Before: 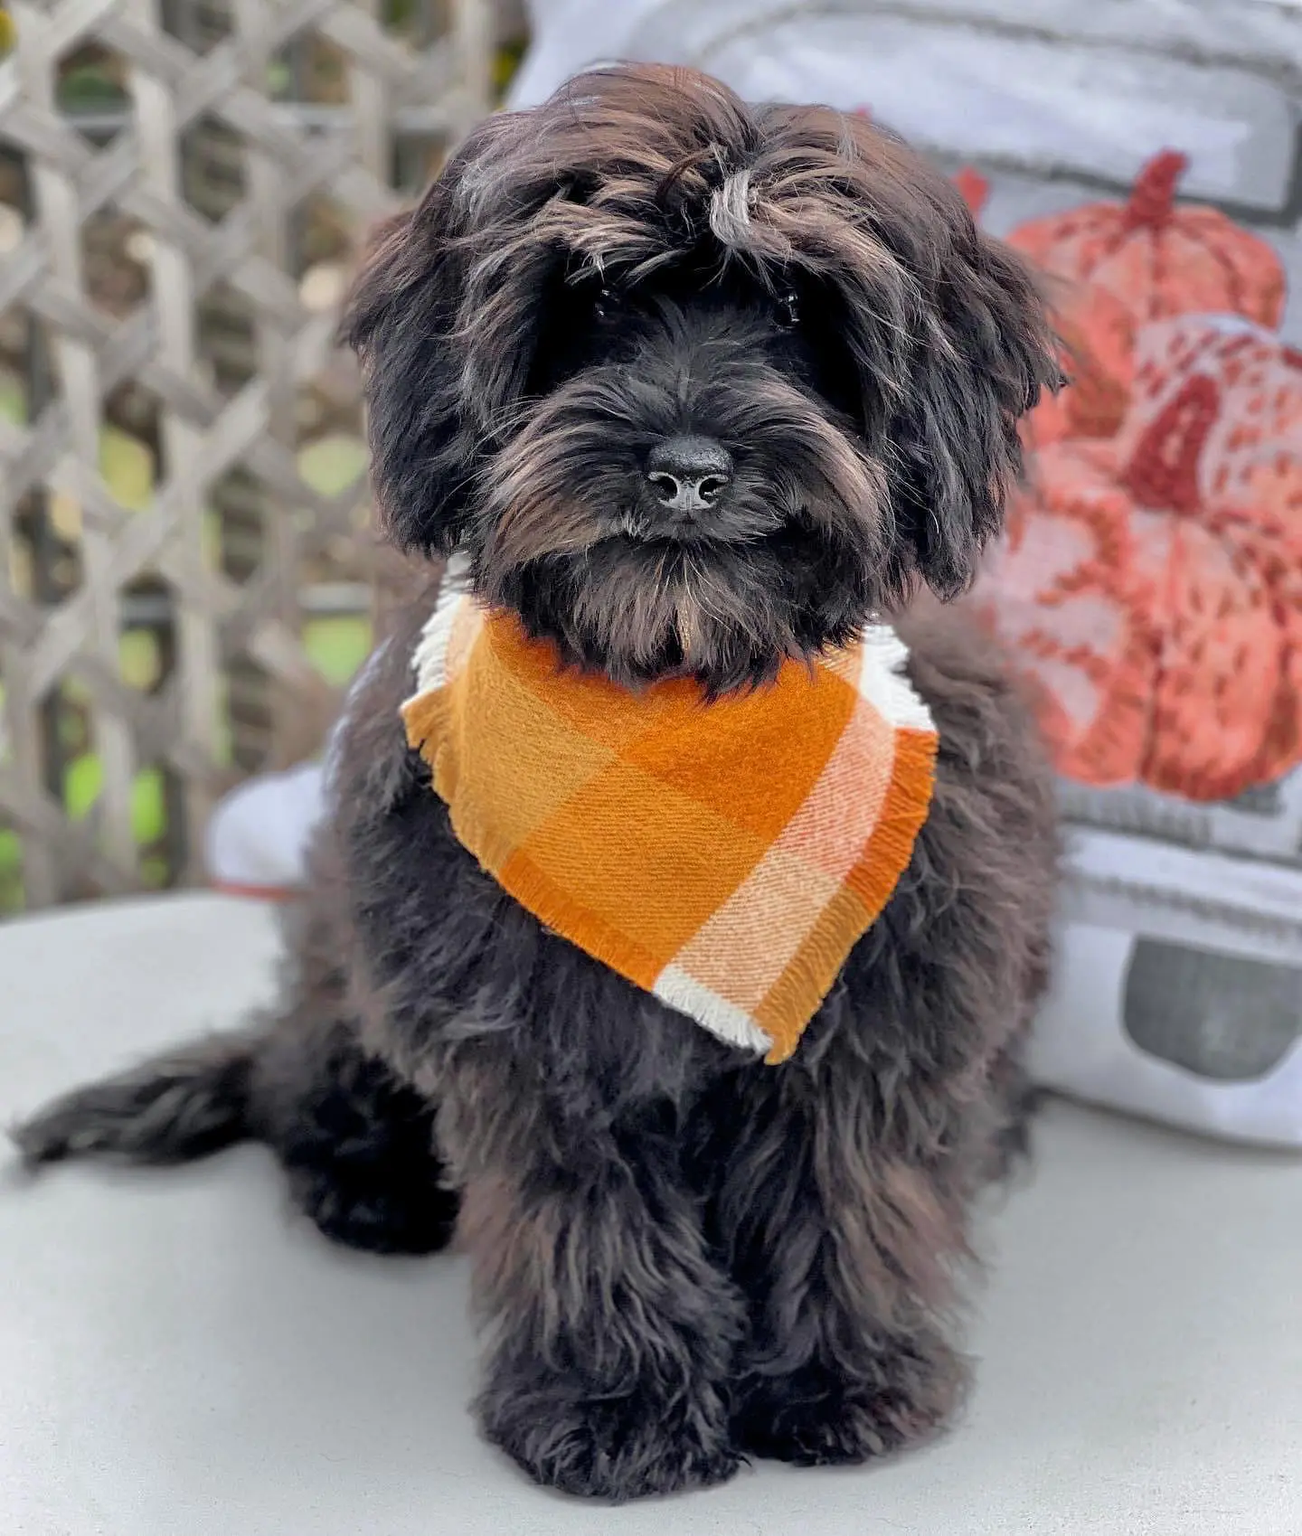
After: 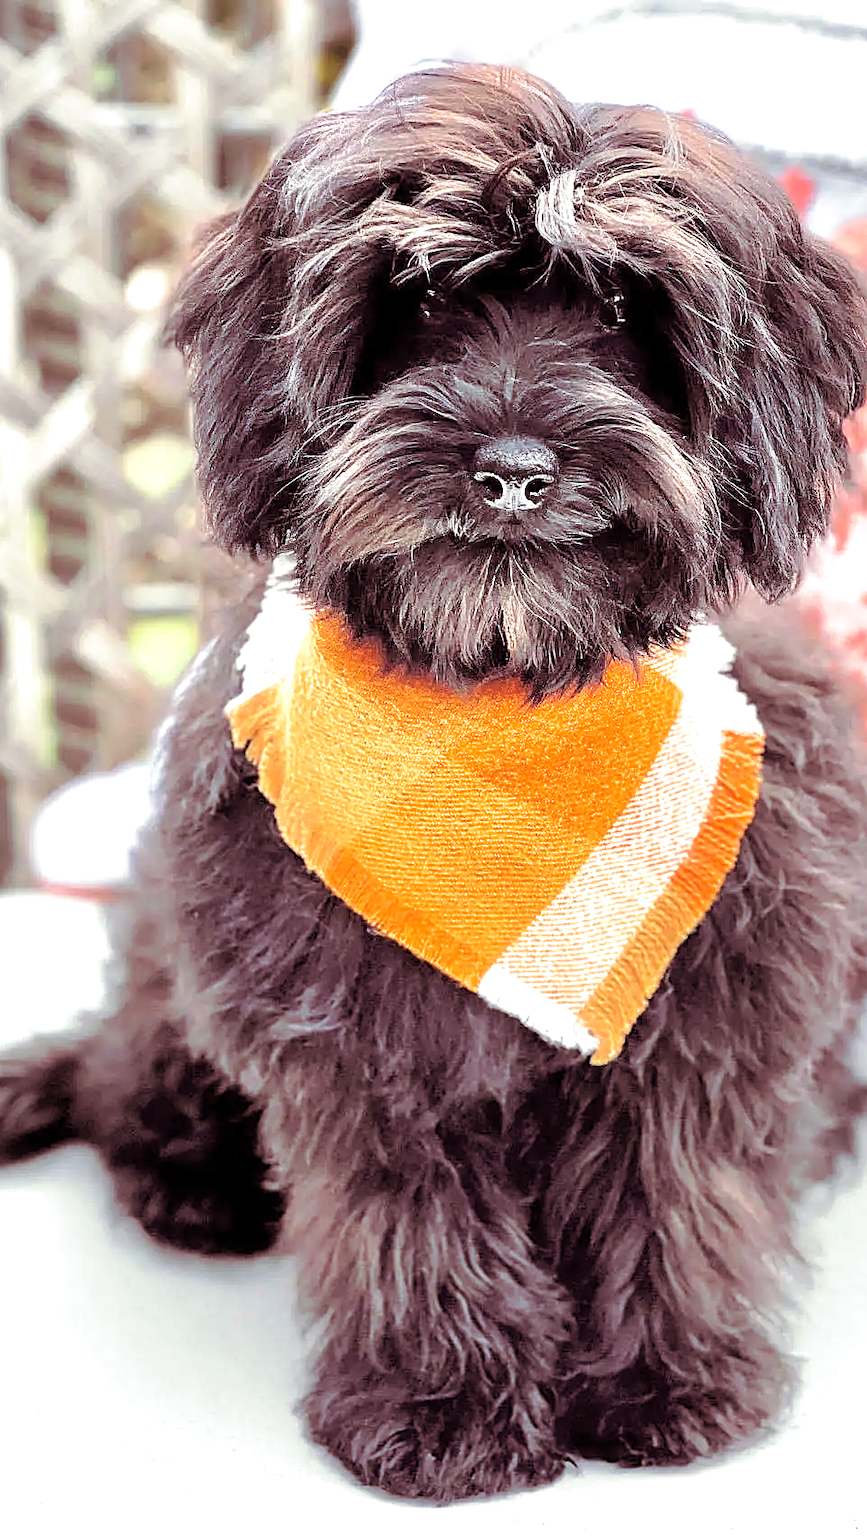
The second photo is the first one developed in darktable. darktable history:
sharpen: on, module defaults
split-toning: on, module defaults
exposure: exposure 1.2 EV, compensate highlight preservation false
crop and rotate: left 13.409%, right 19.924%
